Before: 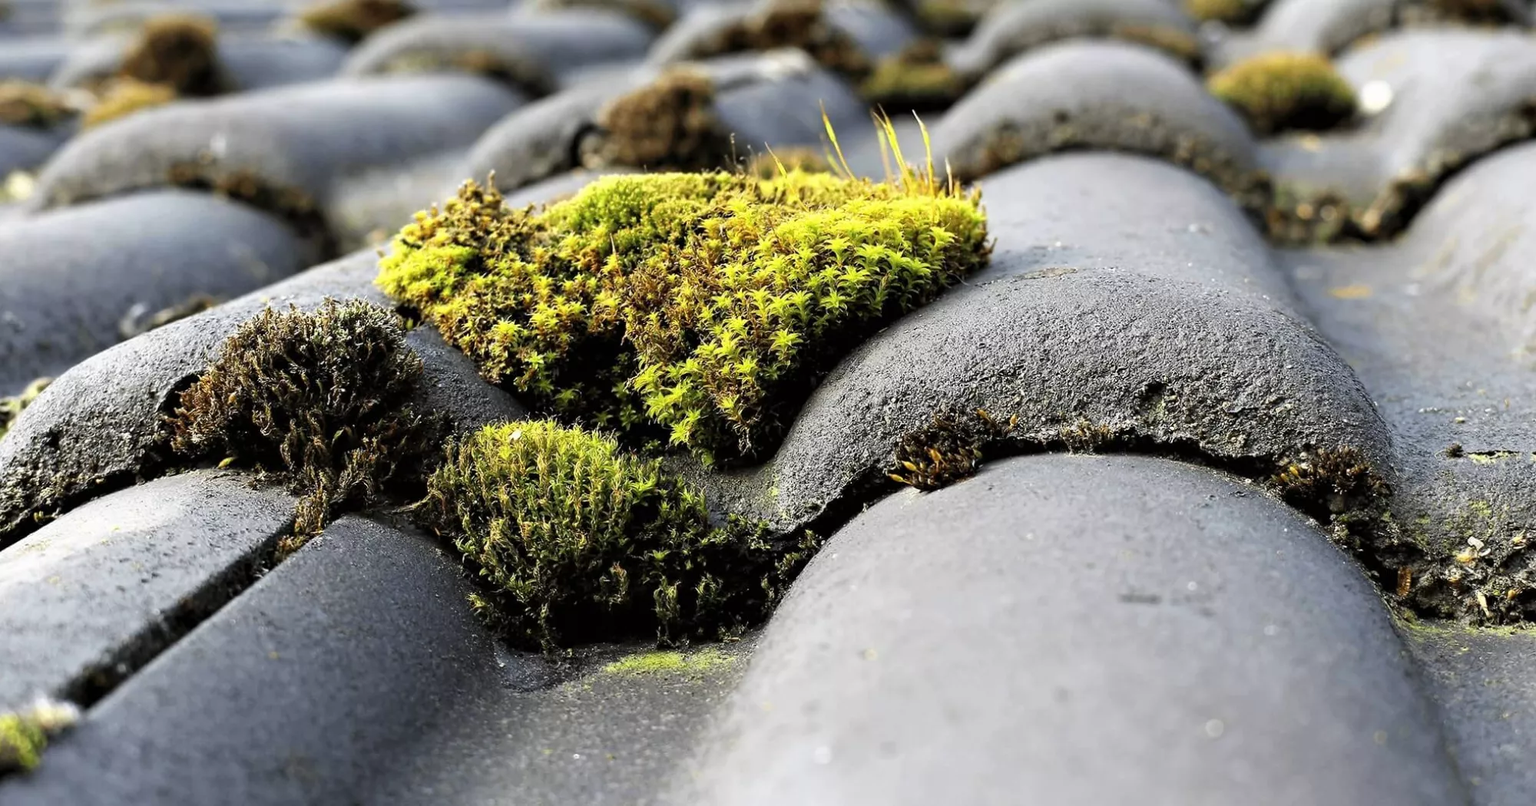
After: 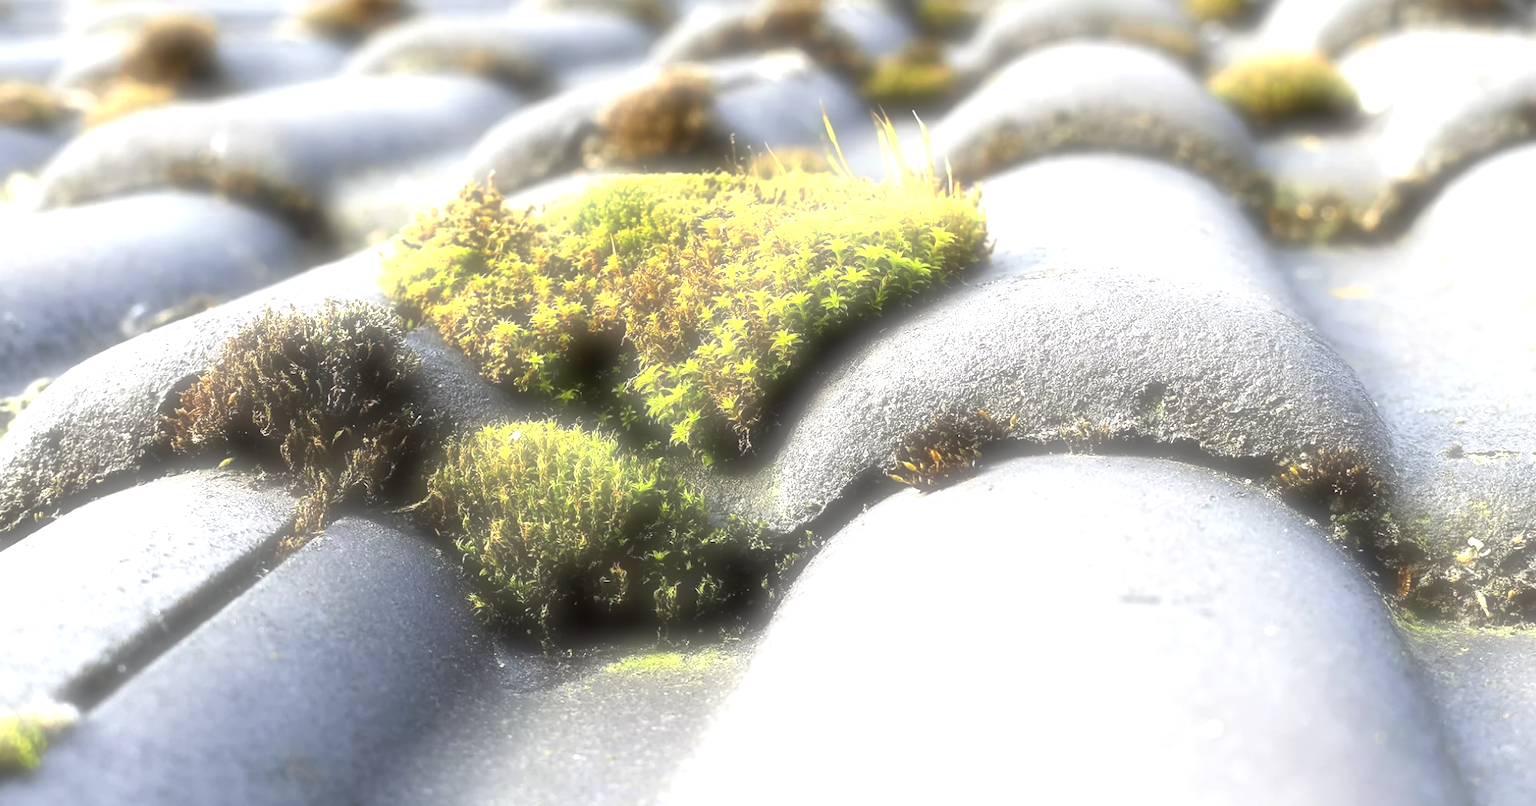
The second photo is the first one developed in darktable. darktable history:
contrast brightness saturation: contrast 0.04, saturation 0.16
soften: on, module defaults
exposure: black level correction 0, exposure 1.2 EV, compensate highlight preservation false
